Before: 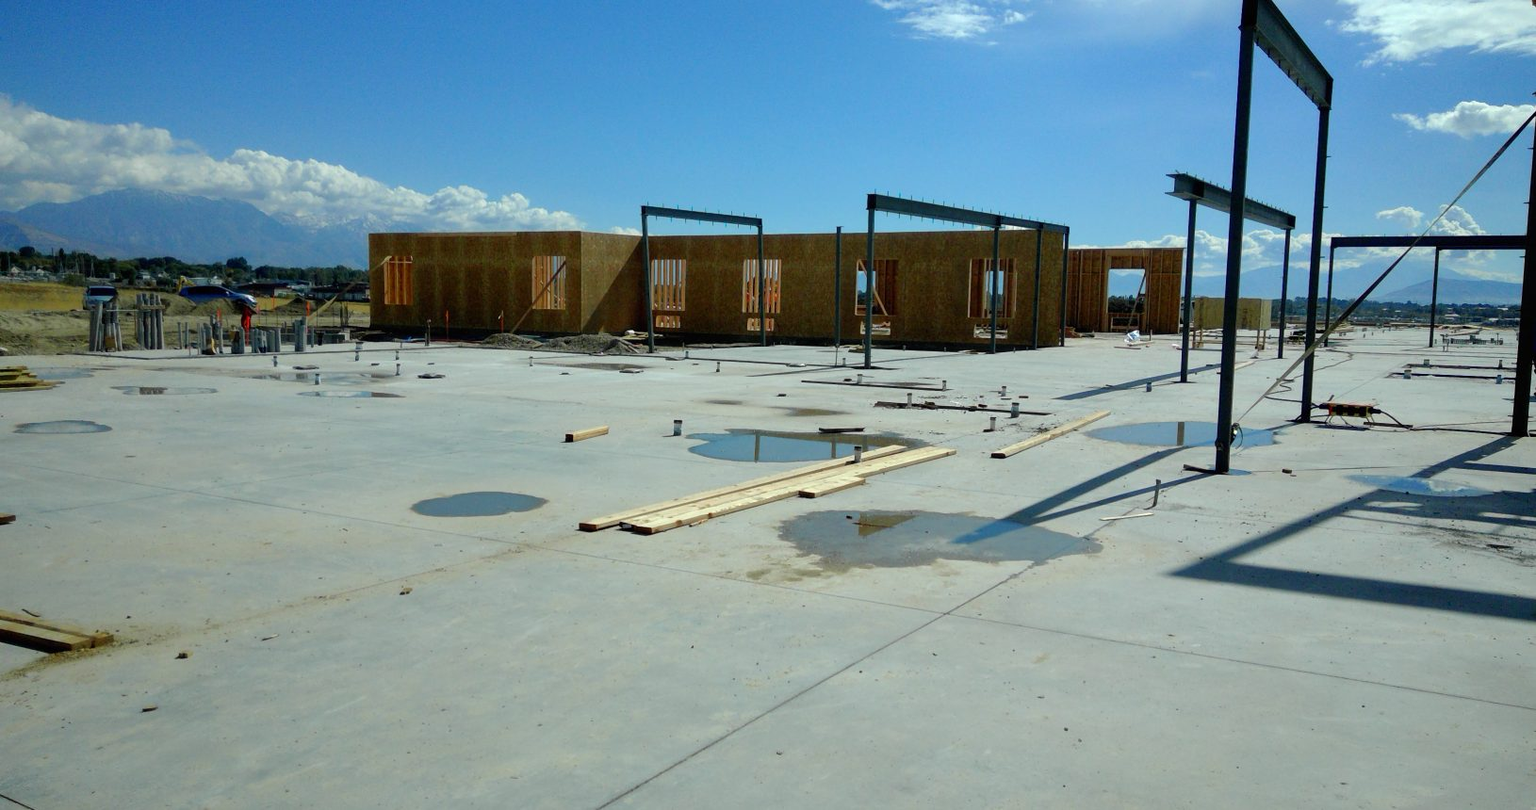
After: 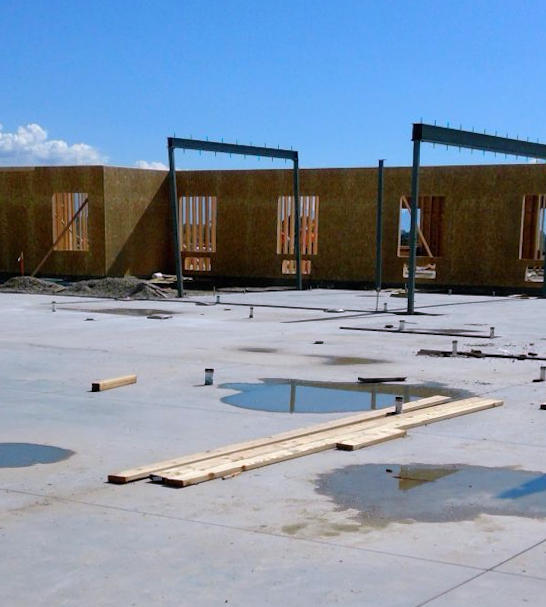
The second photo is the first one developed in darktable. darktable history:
crop and rotate: left 29.476%, top 10.214%, right 35.32%, bottom 17.333%
white balance: red 1.066, blue 1.119
rotate and perspective: rotation 0.074°, lens shift (vertical) 0.096, lens shift (horizontal) -0.041, crop left 0.043, crop right 0.952, crop top 0.024, crop bottom 0.979
